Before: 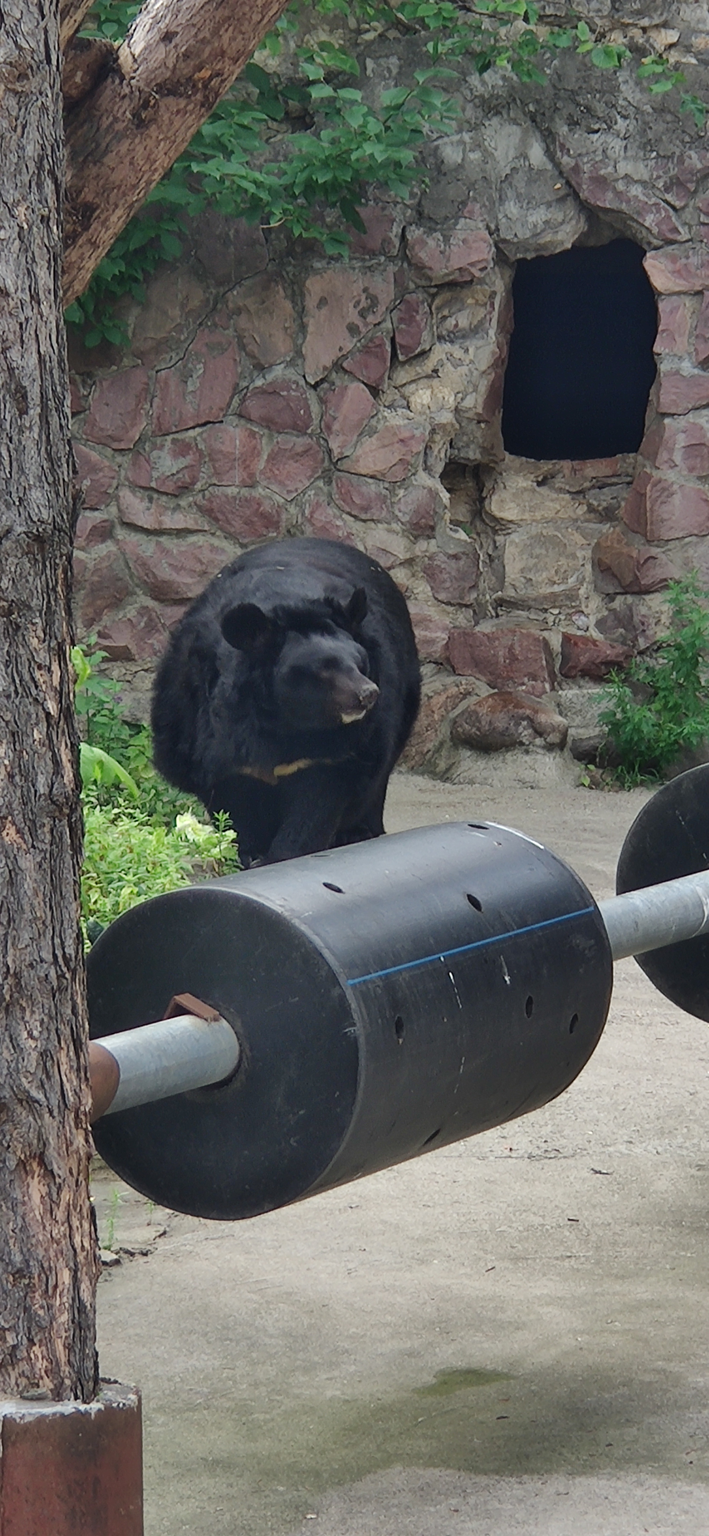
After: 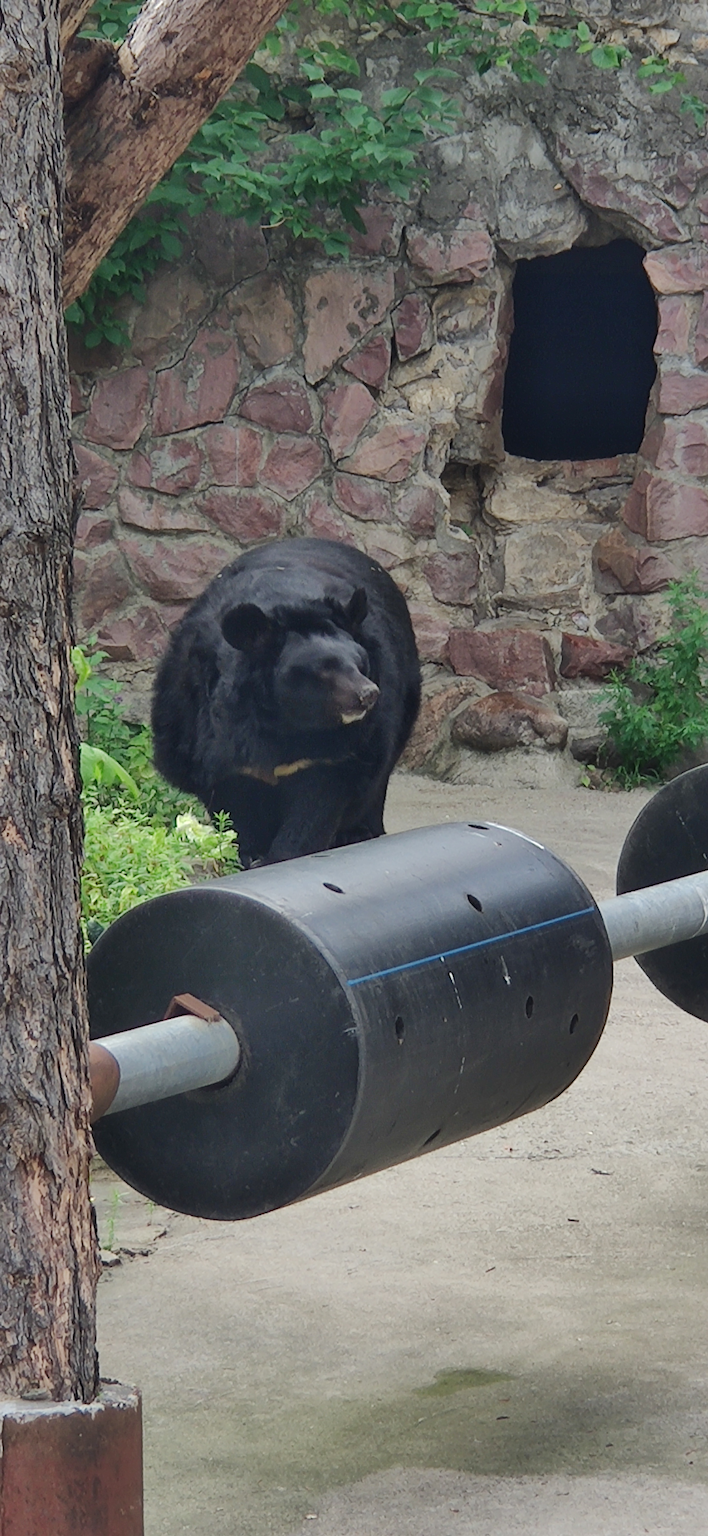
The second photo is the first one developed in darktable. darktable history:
base curve: curves: ch0 [(0, 0) (0.235, 0.266) (0.503, 0.496) (0.786, 0.72) (1, 1)]
